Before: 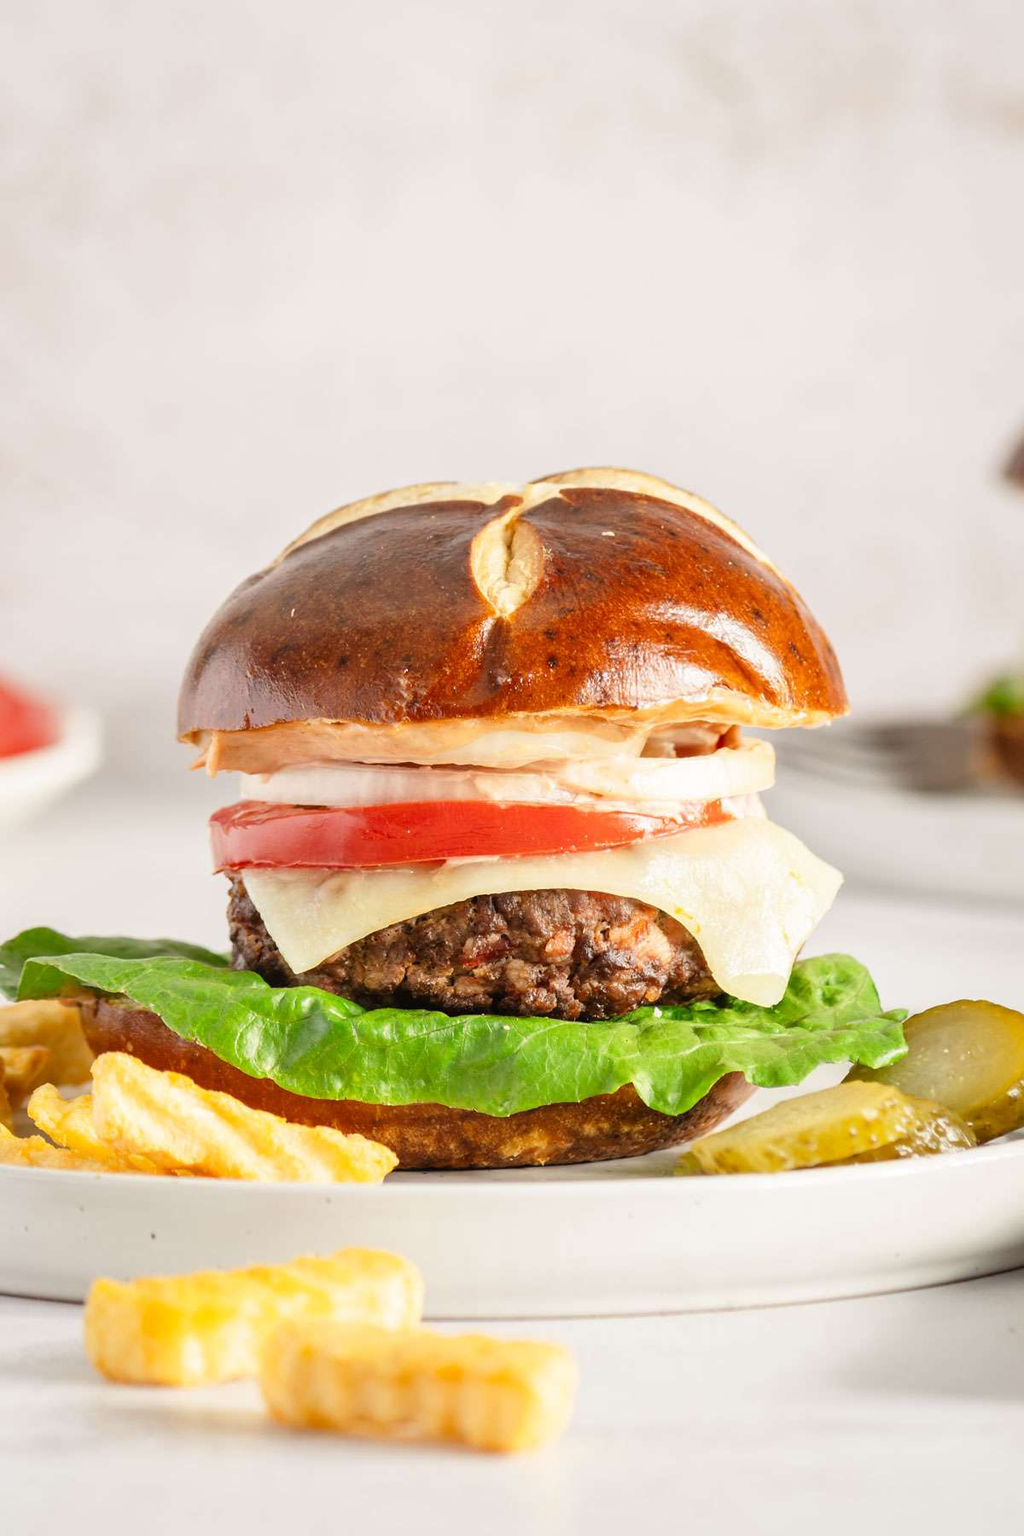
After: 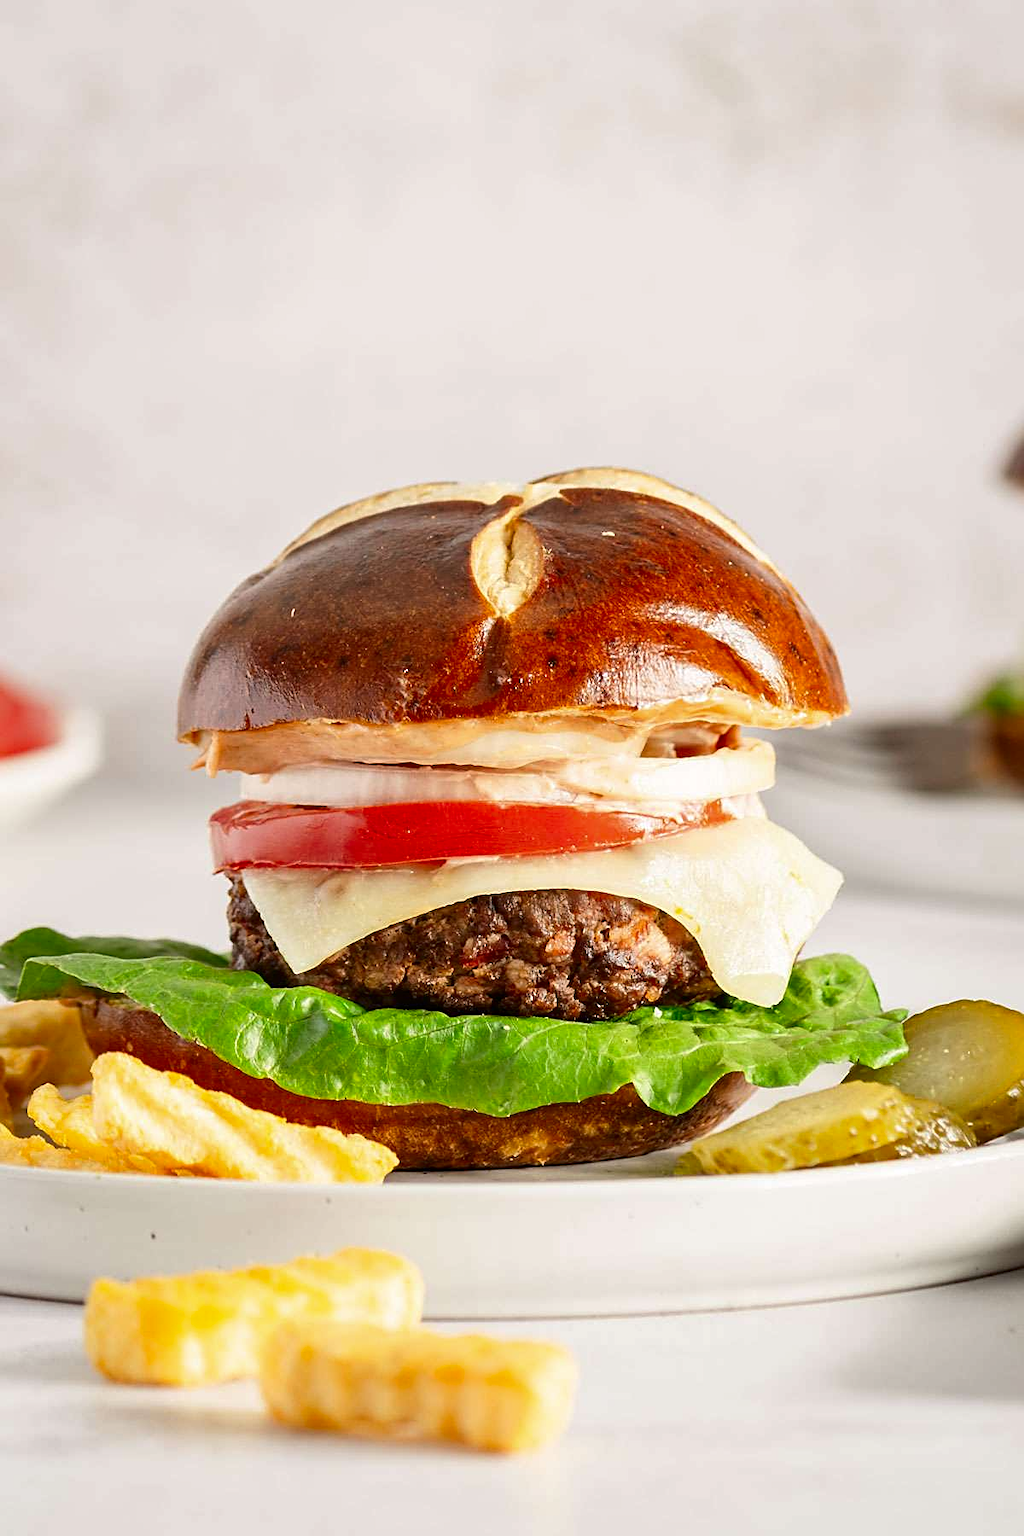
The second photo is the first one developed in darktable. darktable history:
contrast brightness saturation: contrast 0.07, brightness -0.13, saturation 0.06
sharpen: on, module defaults
